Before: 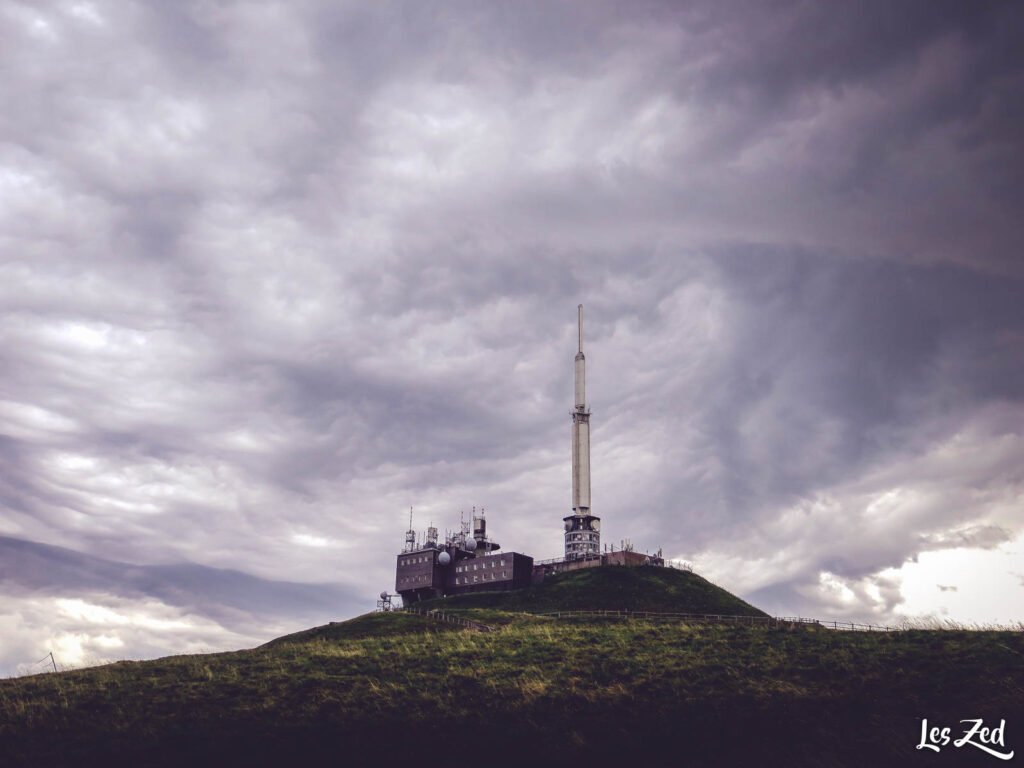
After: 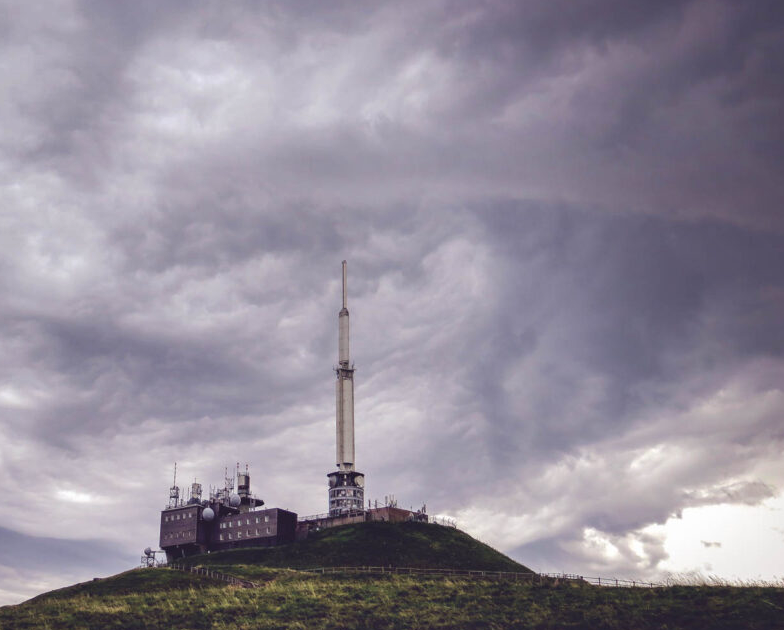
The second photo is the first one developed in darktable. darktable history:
shadows and highlights: low approximation 0.01, soften with gaussian
crop: left 23.095%, top 5.827%, bottom 11.854%
